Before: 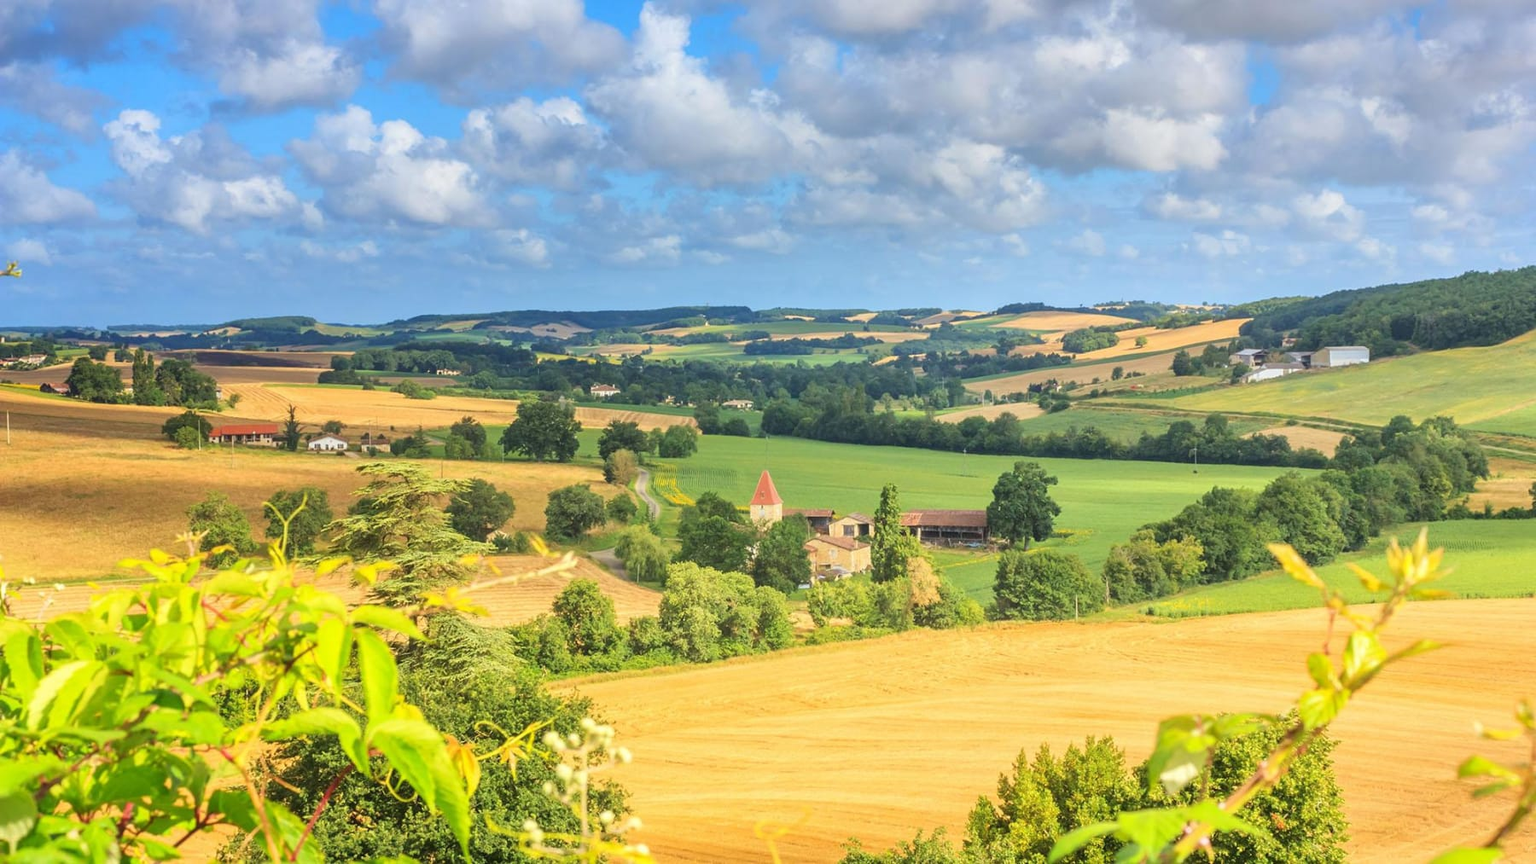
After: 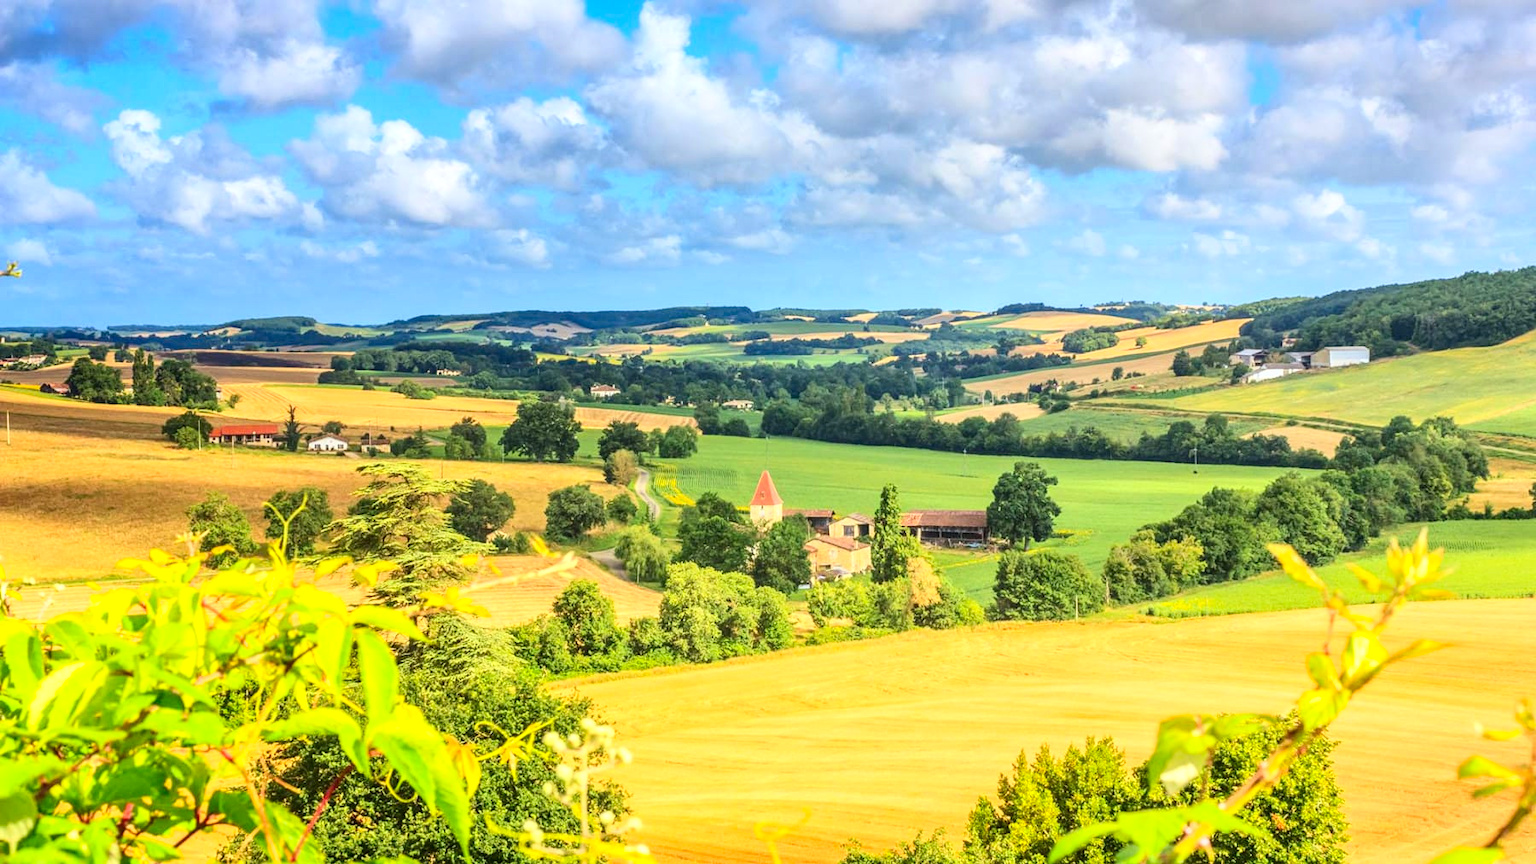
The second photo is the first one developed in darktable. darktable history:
local contrast: detail 130%
contrast brightness saturation: contrast 0.23, brightness 0.1, saturation 0.29
